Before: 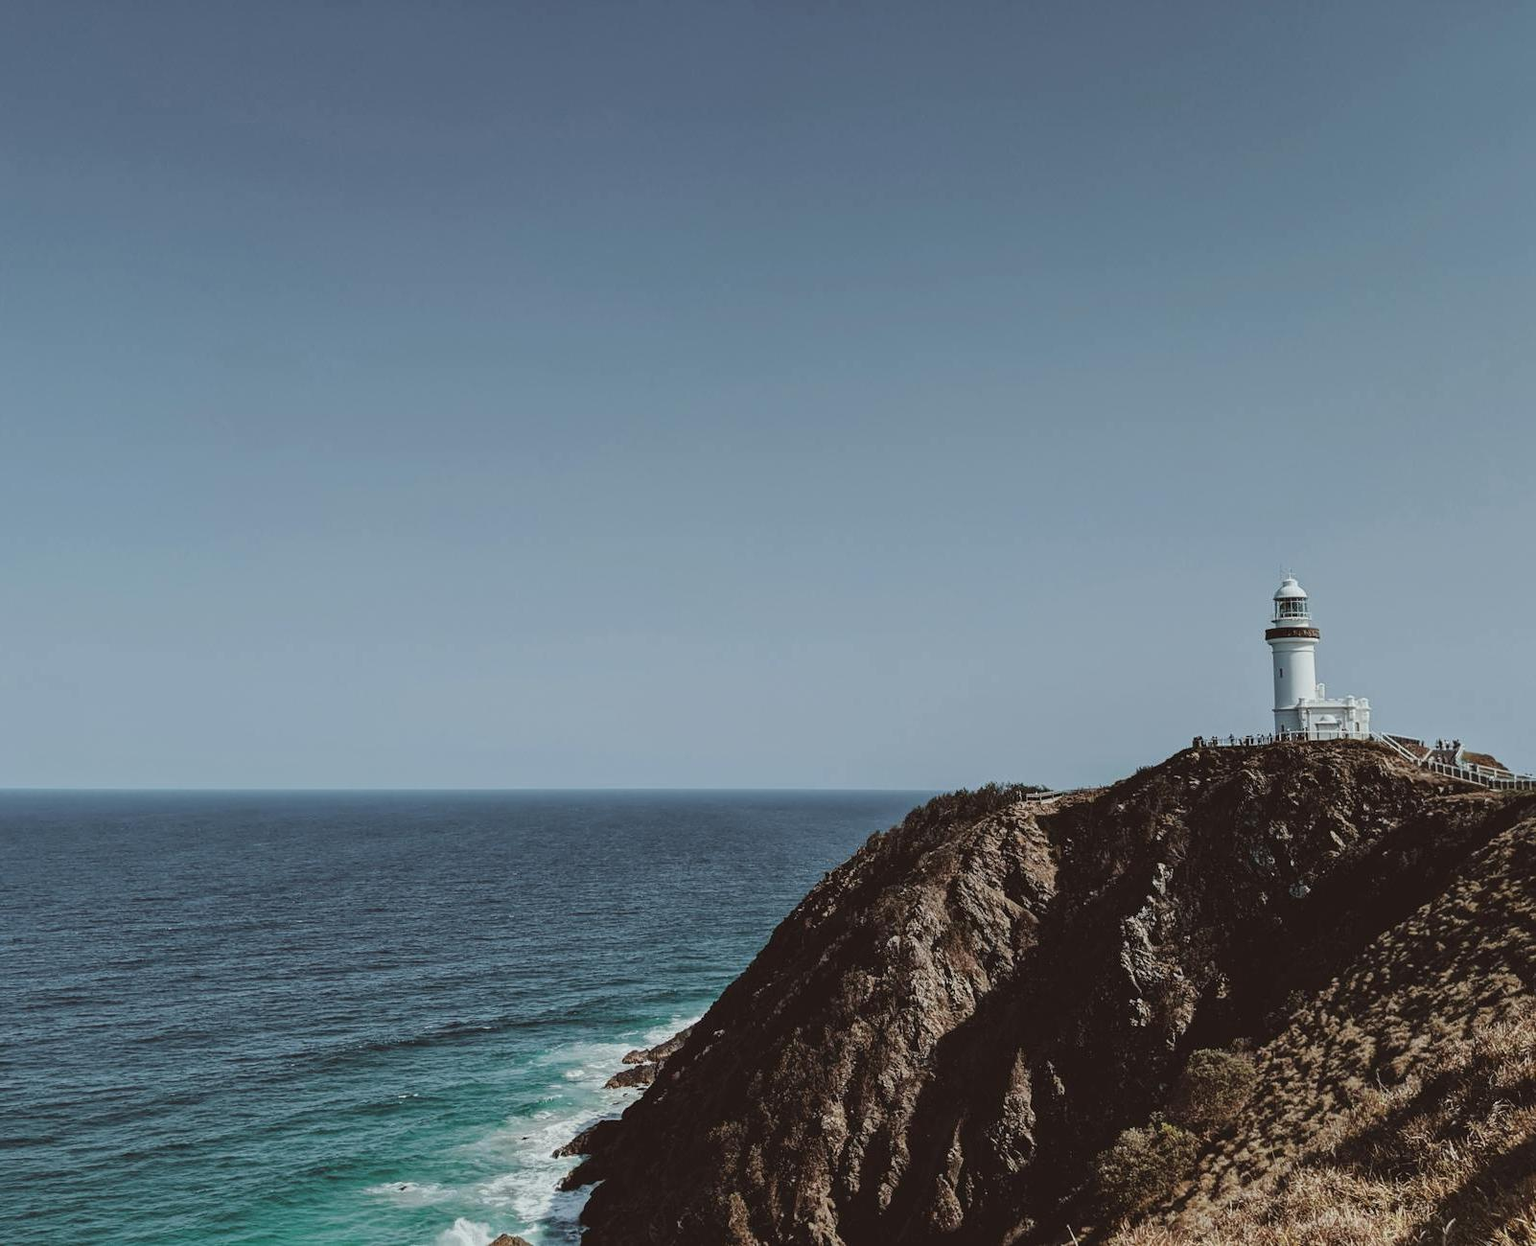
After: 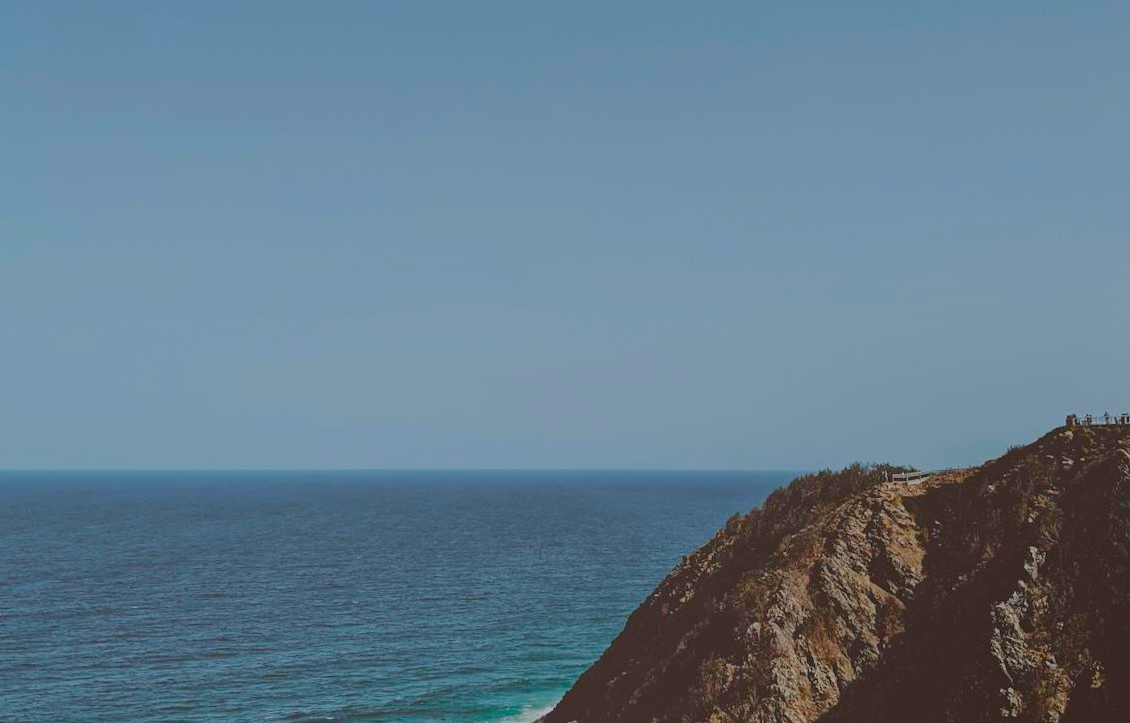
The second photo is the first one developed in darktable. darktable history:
crop: left 11.15%, top 27.254%, right 18.297%, bottom 17.099%
color balance rgb: linear chroma grading › global chroma 15.024%, perceptual saturation grading › global saturation 30.956%, contrast -9.852%
local contrast: detail 69%
